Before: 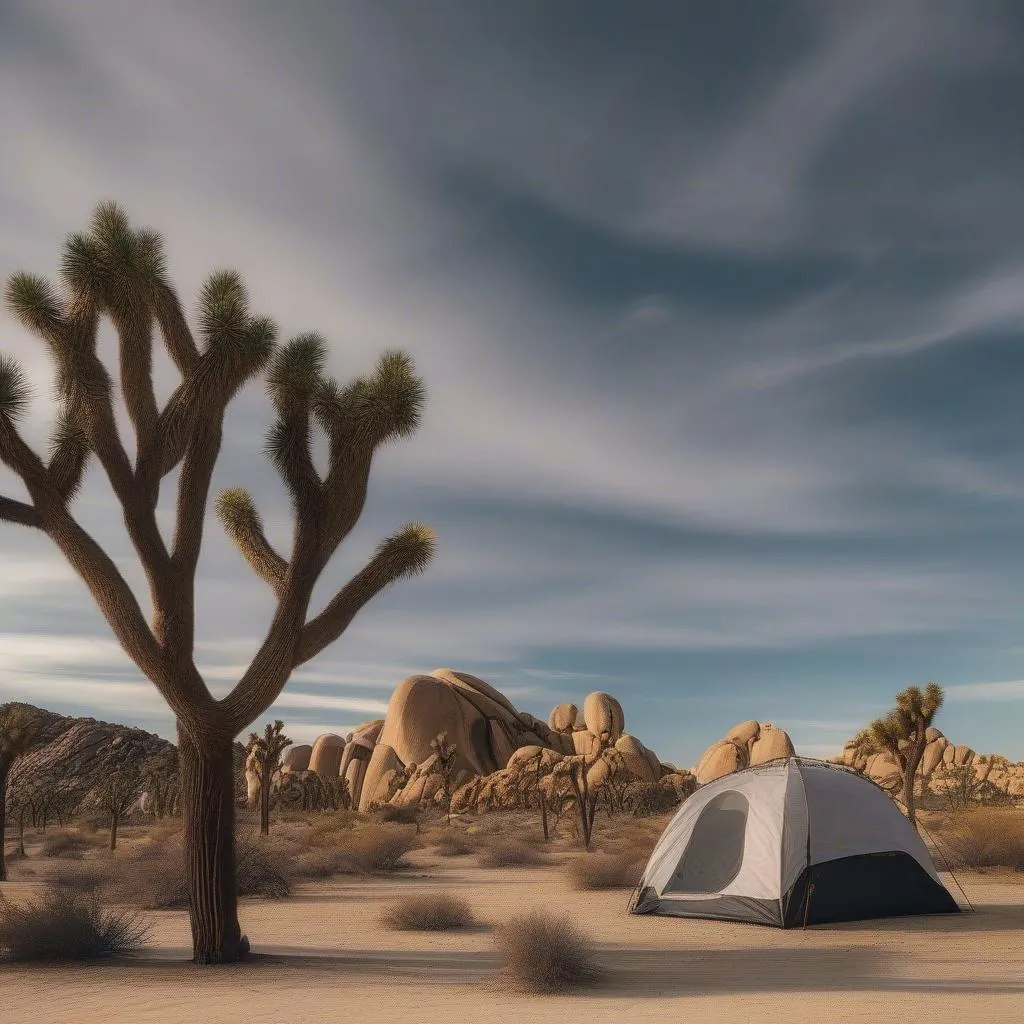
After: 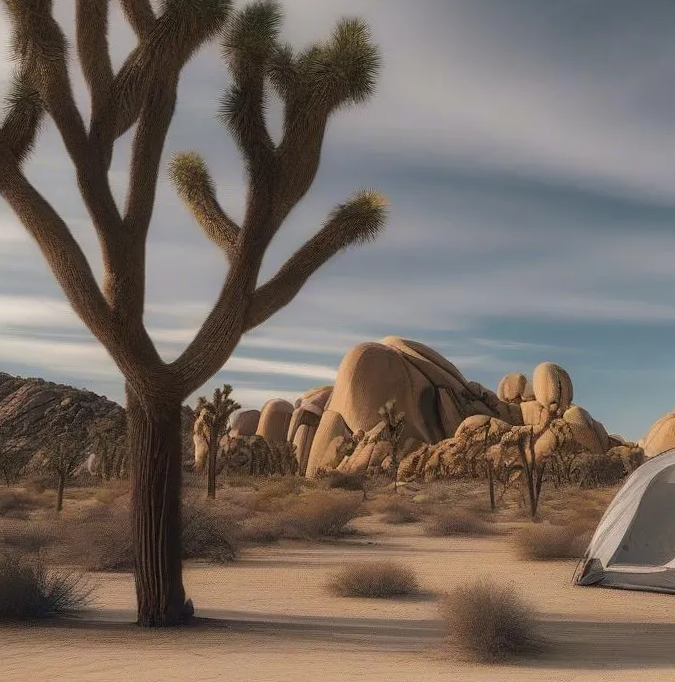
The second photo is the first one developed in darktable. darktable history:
crop and rotate: angle -1.15°, left 3.769%, top 32.053%, right 28.955%
